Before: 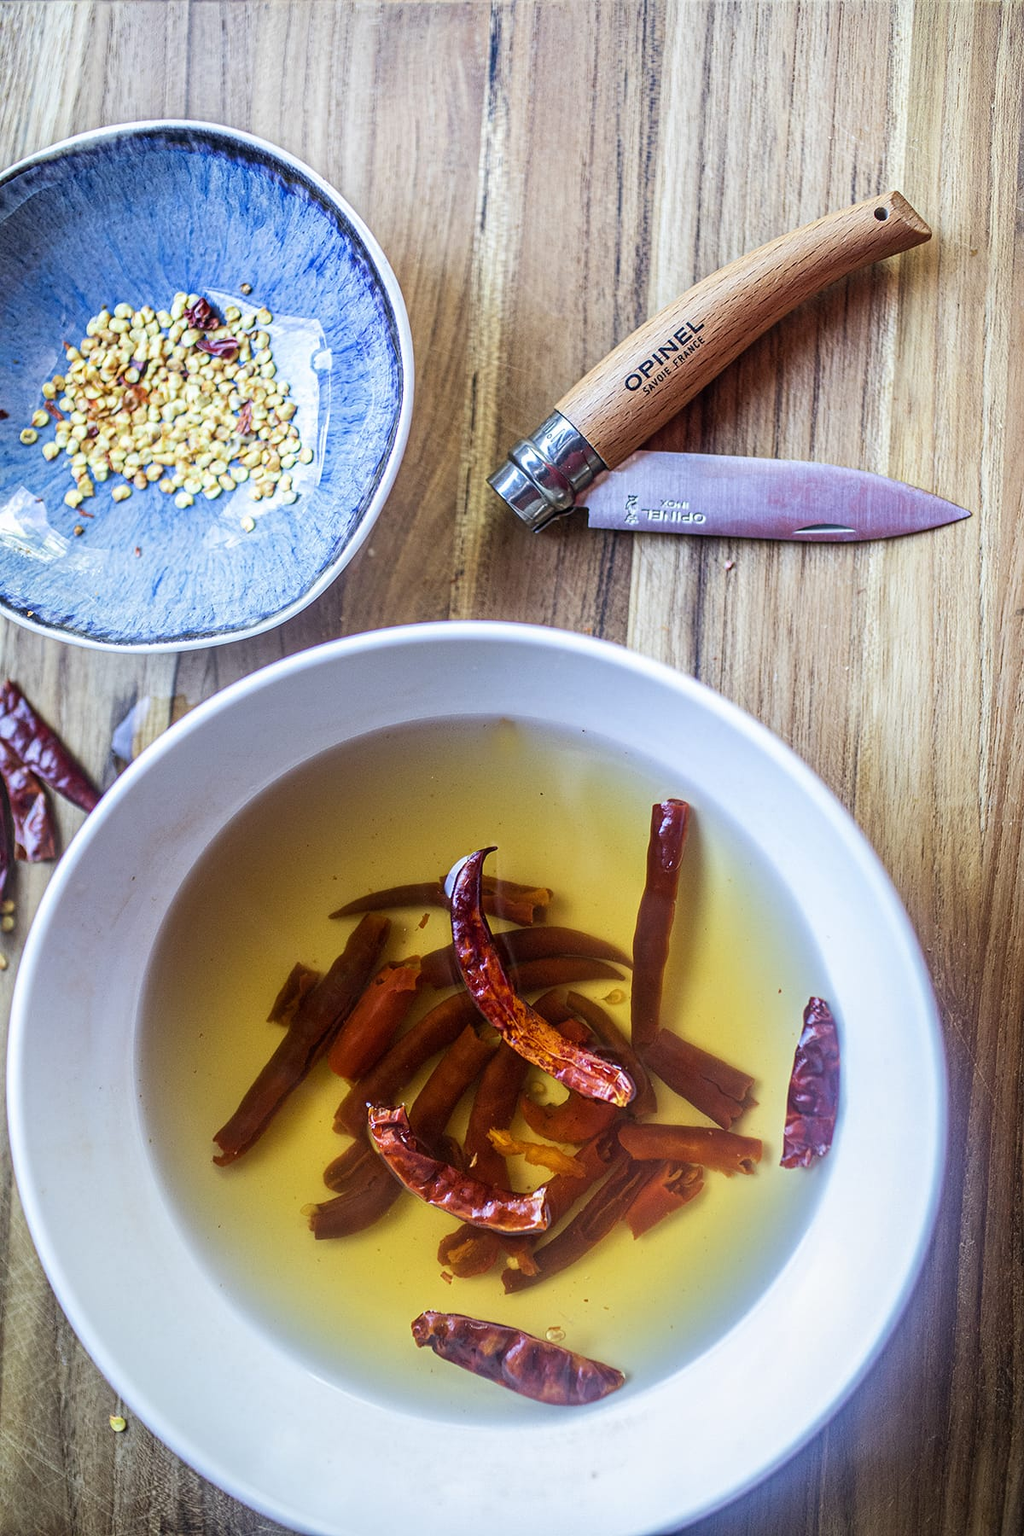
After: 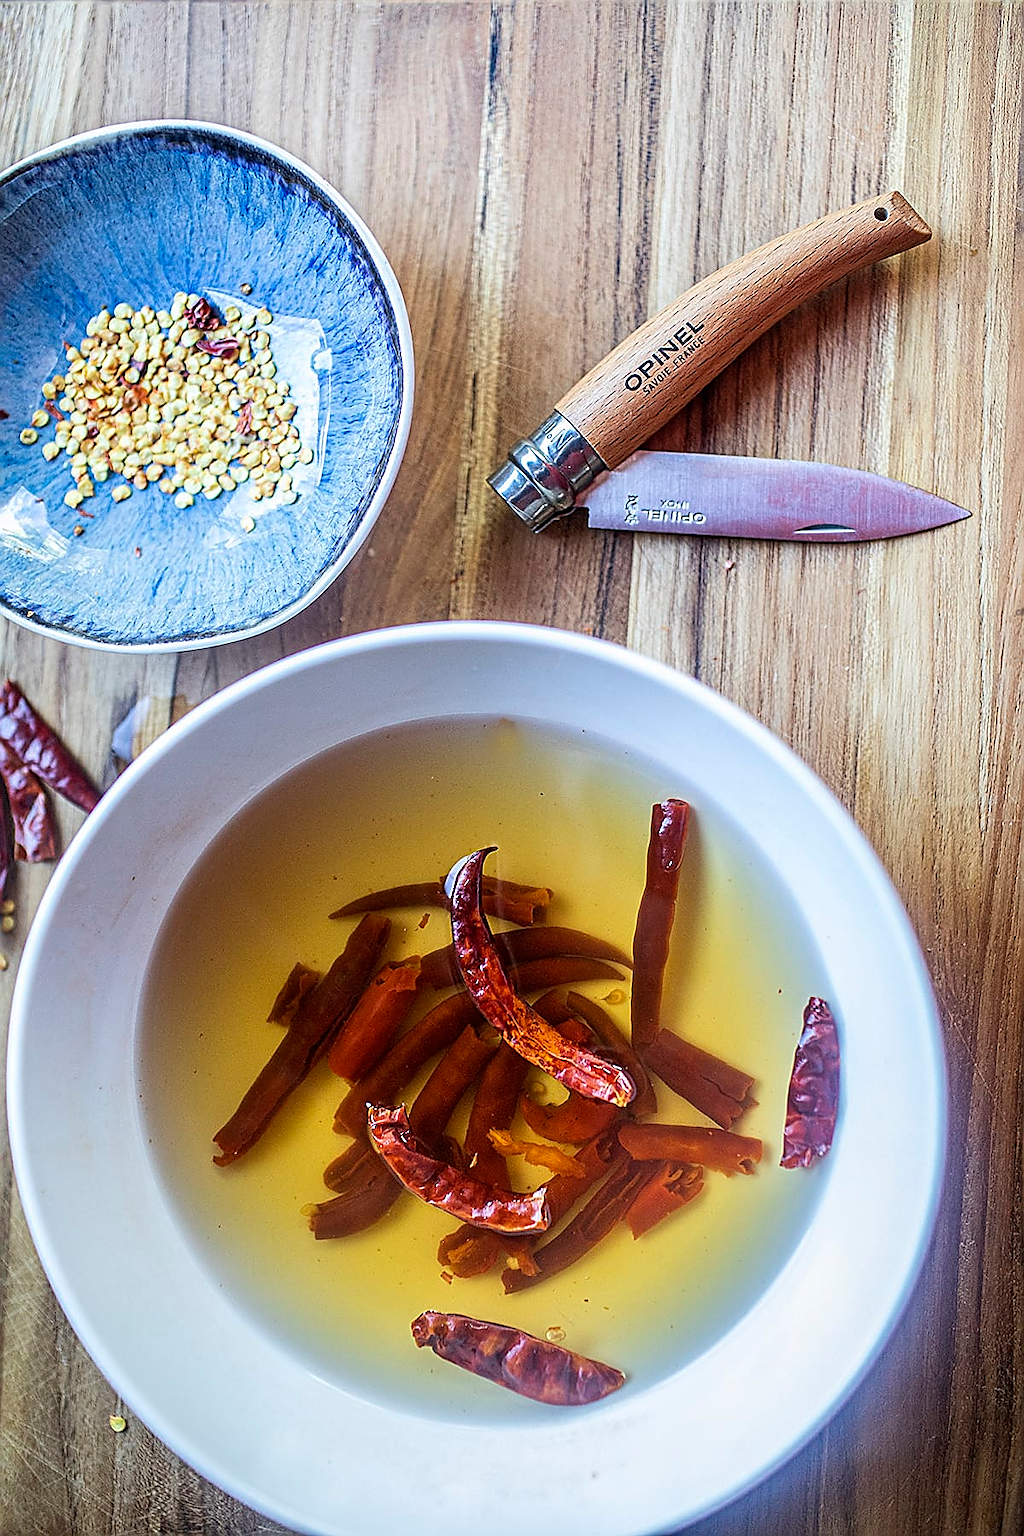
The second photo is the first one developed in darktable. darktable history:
sharpen: radius 1.426, amount 1.263, threshold 0.672
contrast equalizer: octaves 7, y [[0.5 ×6], [0.5 ×6], [0.5, 0.5, 0.501, 0.545, 0.707, 0.863], [0 ×6], [0 ×6]], mix -0.989
color zones: curves: ch0 [(0, 0.5) (0.125, 0.4) (0.25, 0.5) (0.375, 0.4) (0.5, 0.4) (0.625, 0.6) (0.75, 0.6) (0.875, 0.5)]; ch1 [(0, 0.4) (0.125, 0.5) (0.25, 0.4) (0.375, 0.4) (0.5, 0.4) (0.625, 0.4) (0.75, 0.5) (0.875, 0.4)]; ch2 [(0, 0.6) (0.125, 0.5) (0.25, 0.5) (0.375, 0.6) (0.5, 0.6) (0.625, 0.5) (0.75, 0.5) (0.875, 0.5)], mix -91.77%
